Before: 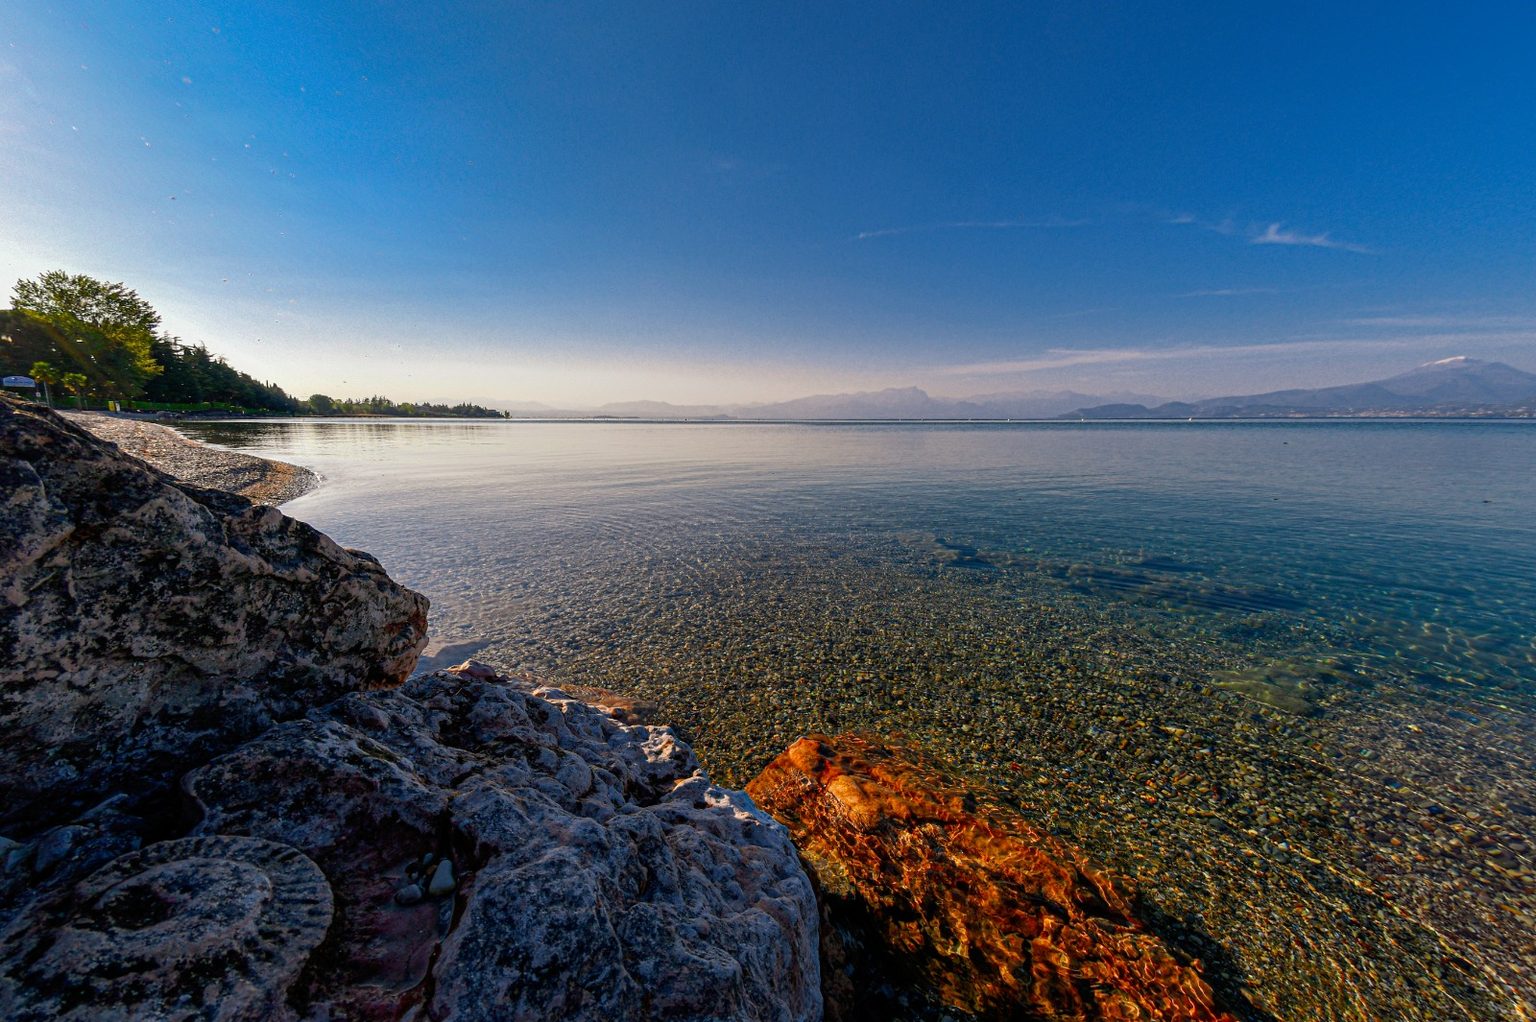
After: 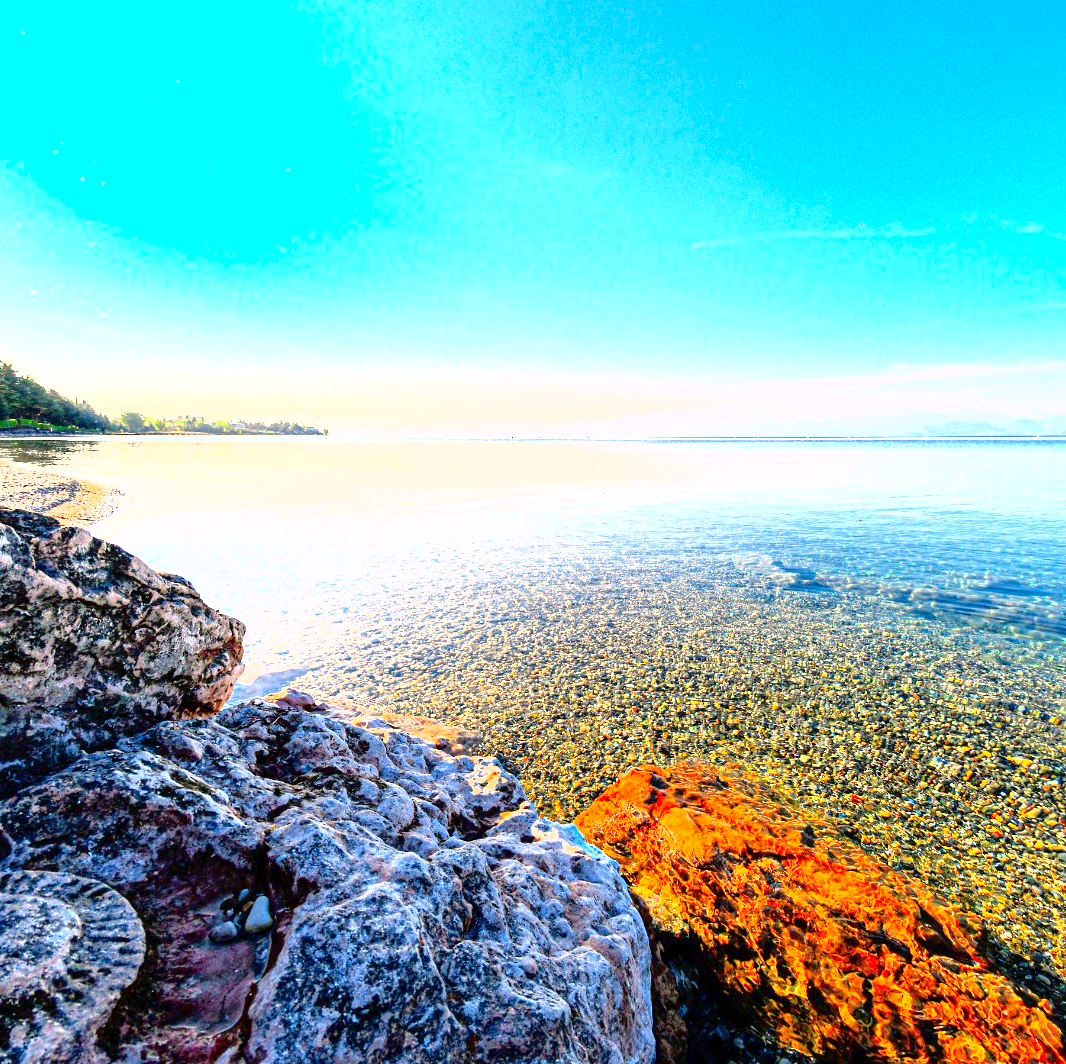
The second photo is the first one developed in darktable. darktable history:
crop and rotate: left 12.673%, right 20.66%
vibrance: on, module defaults
exposure: exposure 3 EV, compensate highlight preservation false
fill light: exposure -2 EV, width 8.6
